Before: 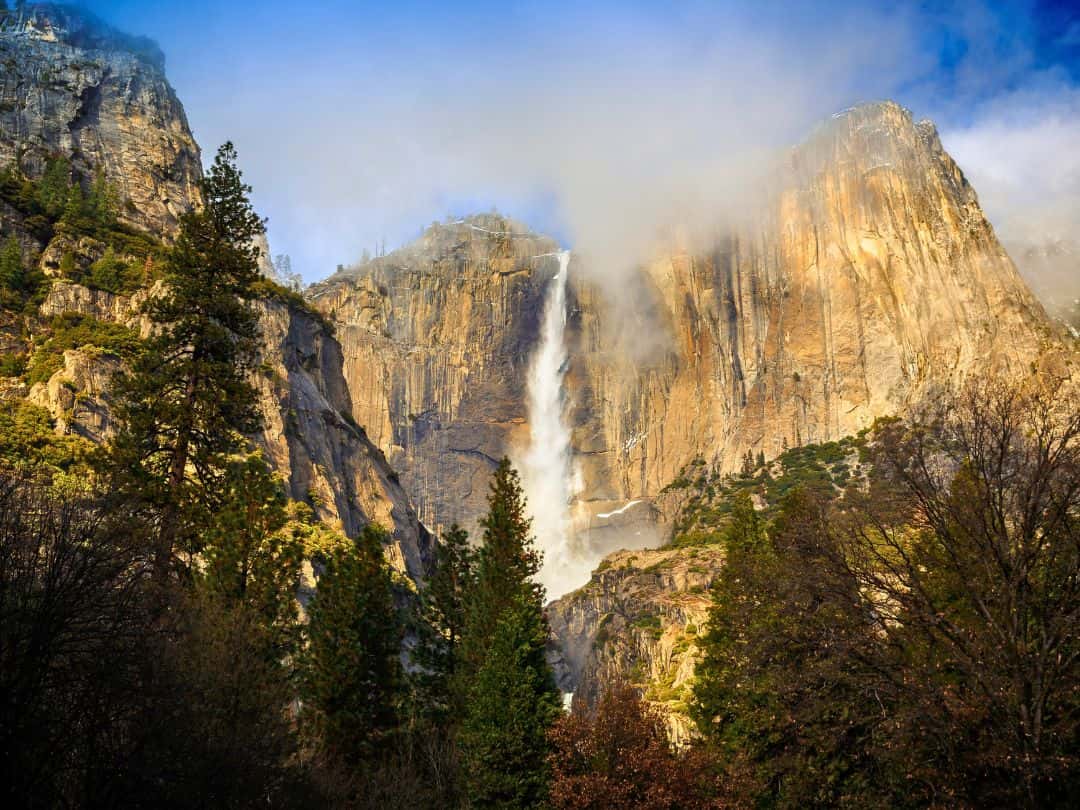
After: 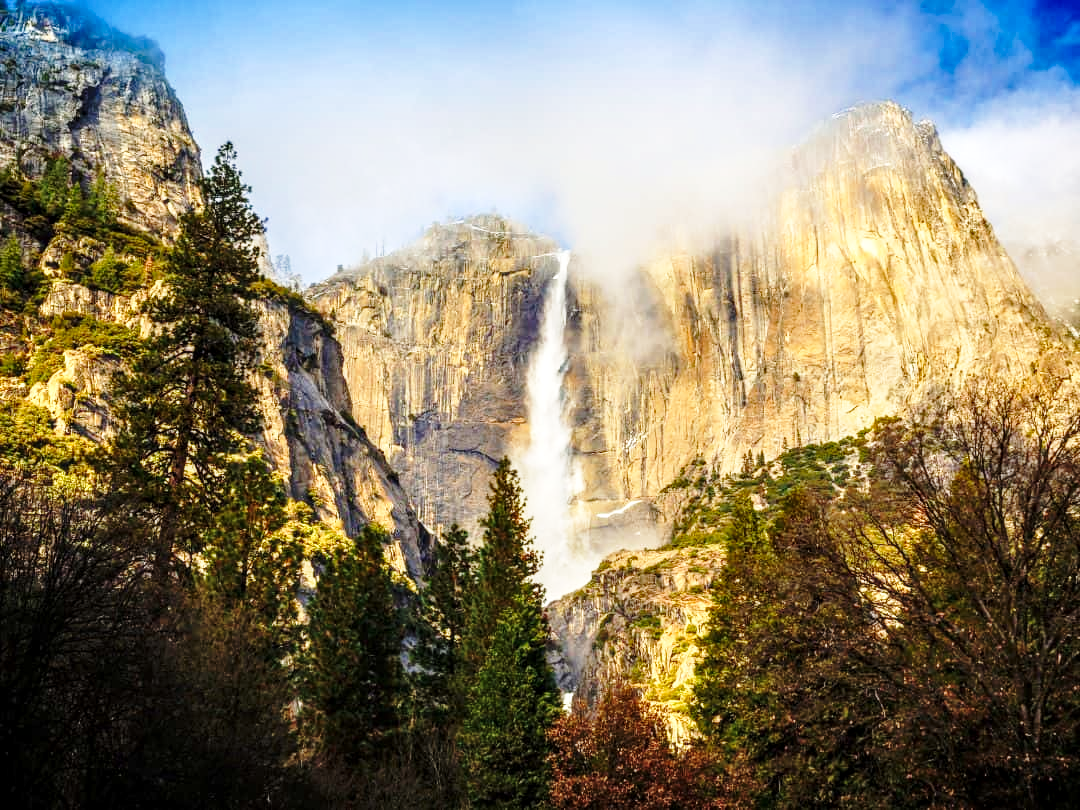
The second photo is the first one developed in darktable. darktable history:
local contrast: detail 130%
base curve: curves: ch0 [(0, 0) (0.028, 0.03) (0.121, 0.232) (0.46, 0.748) (0.859, 0.968) (1, 1)], preserve colors none
